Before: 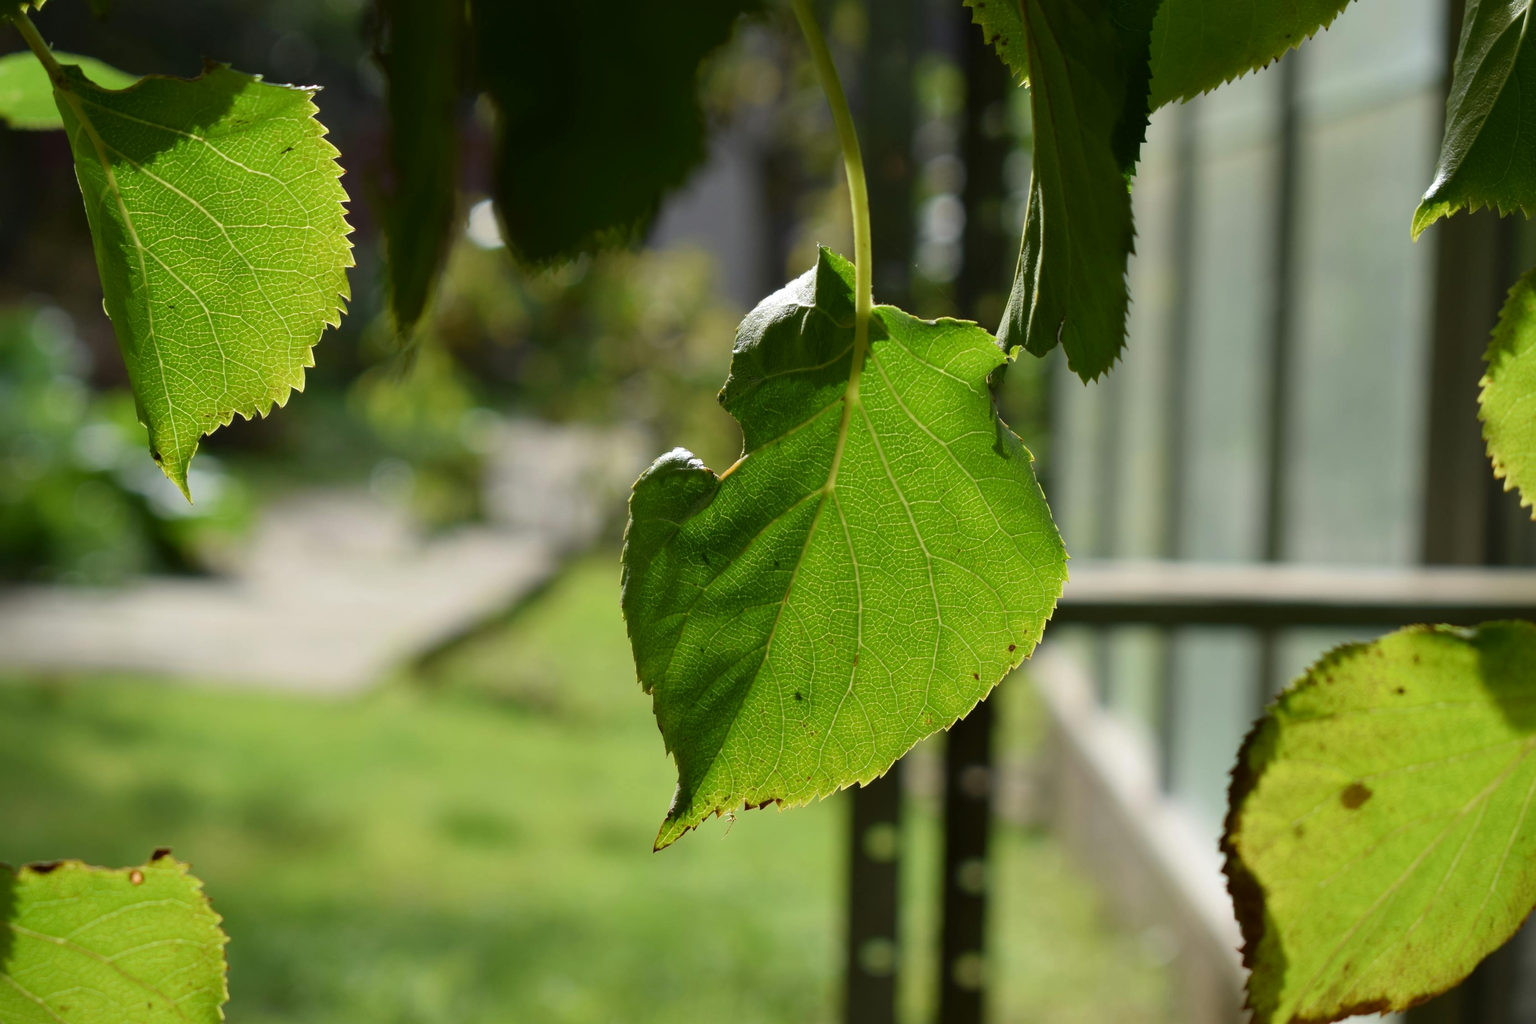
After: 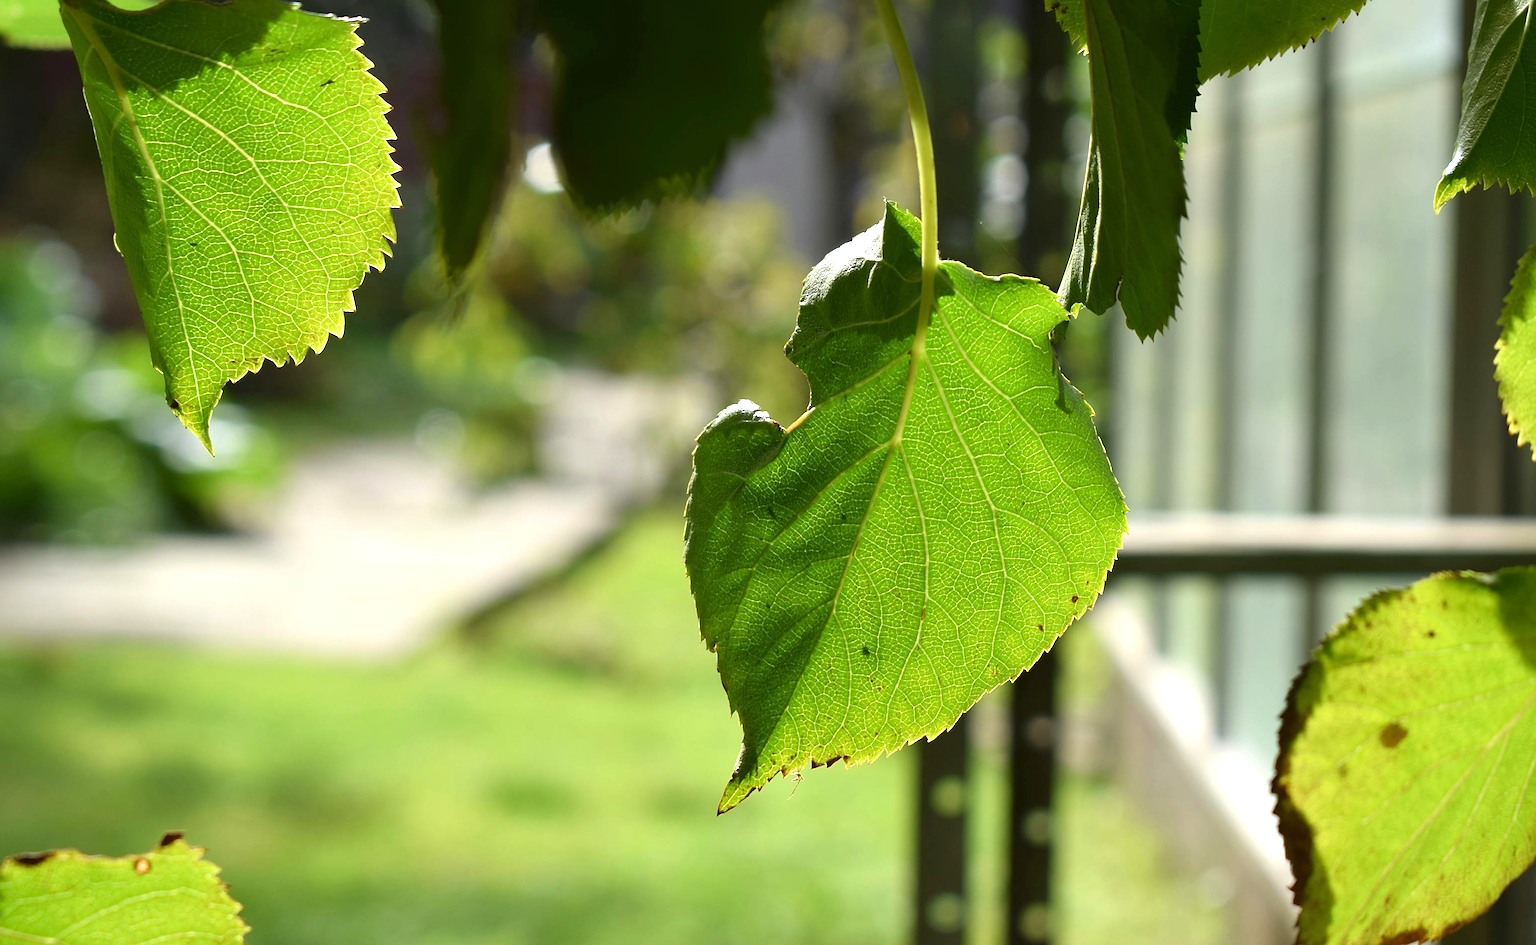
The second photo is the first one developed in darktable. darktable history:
rotate and perspective: rotation -0.013°, lens shift (vertical) -0.027, lens shift (horizontal) 0.178, crop left 0.016, crop right 0.989, crop top 0.082, crop bottom 0.918
exposure: black level correction 0, exposure 0.68 EV, compensate exposure bias true, compensate highlight preservation false
sharpen: on, module defaults
tone equalizer: on, module defaults
